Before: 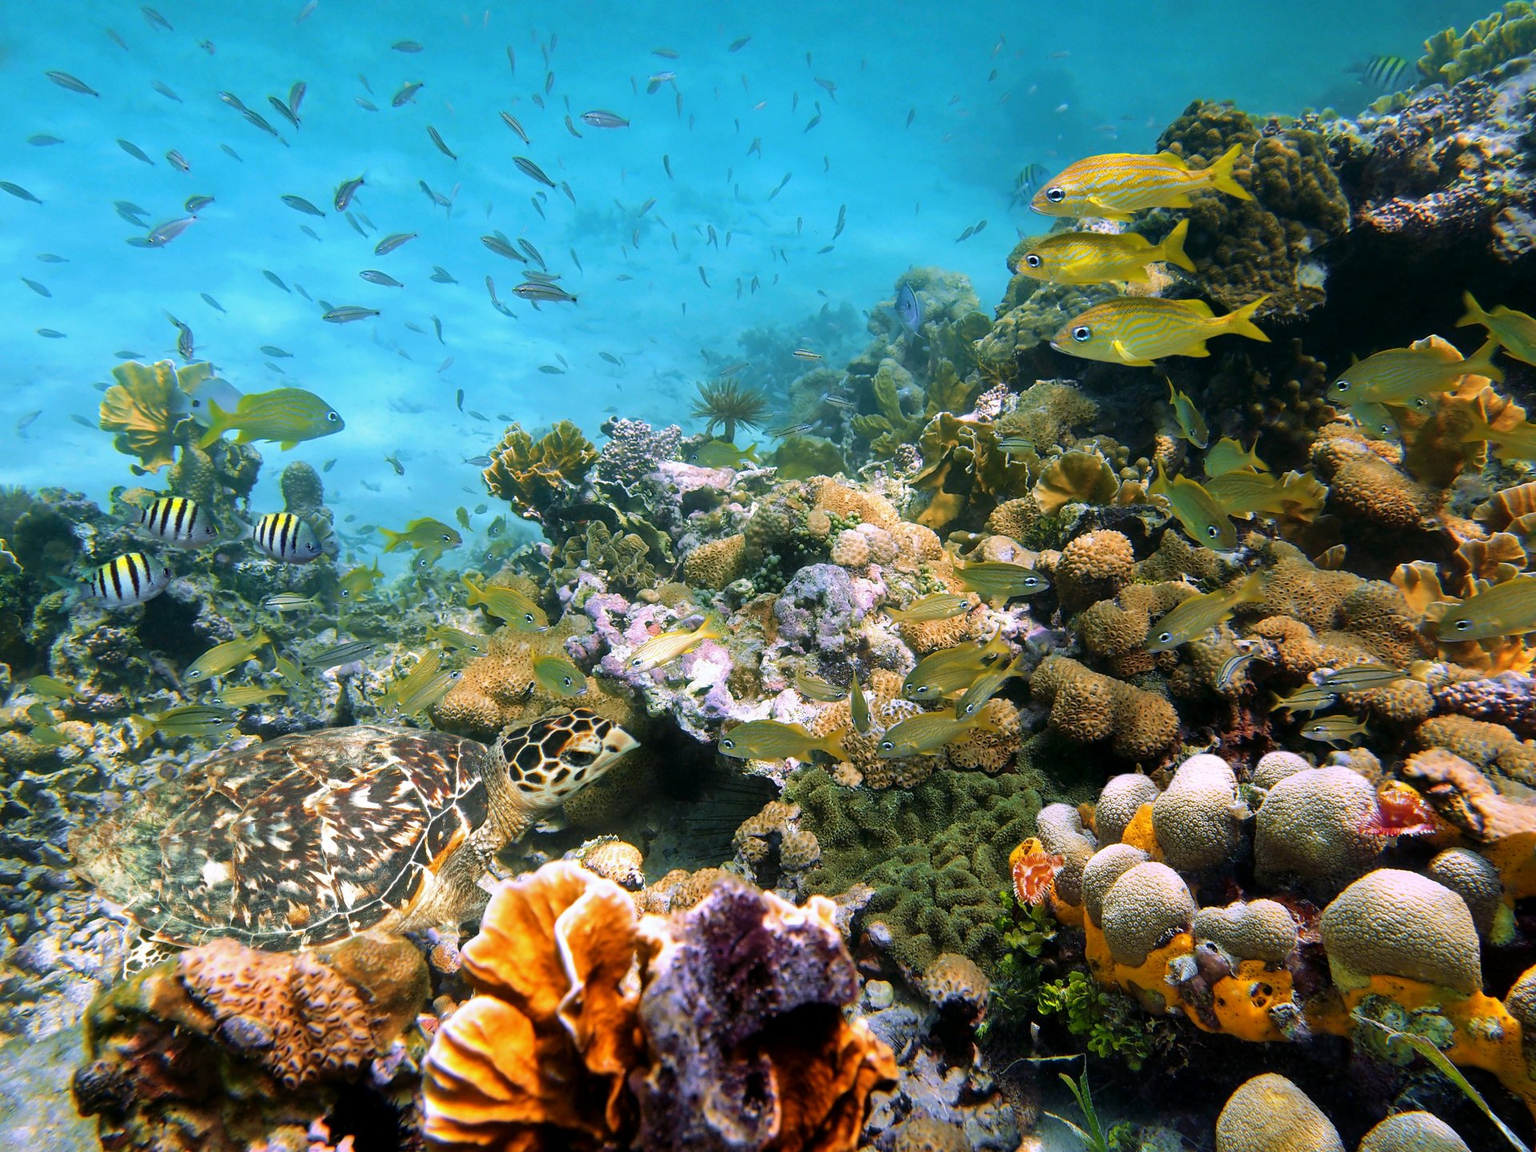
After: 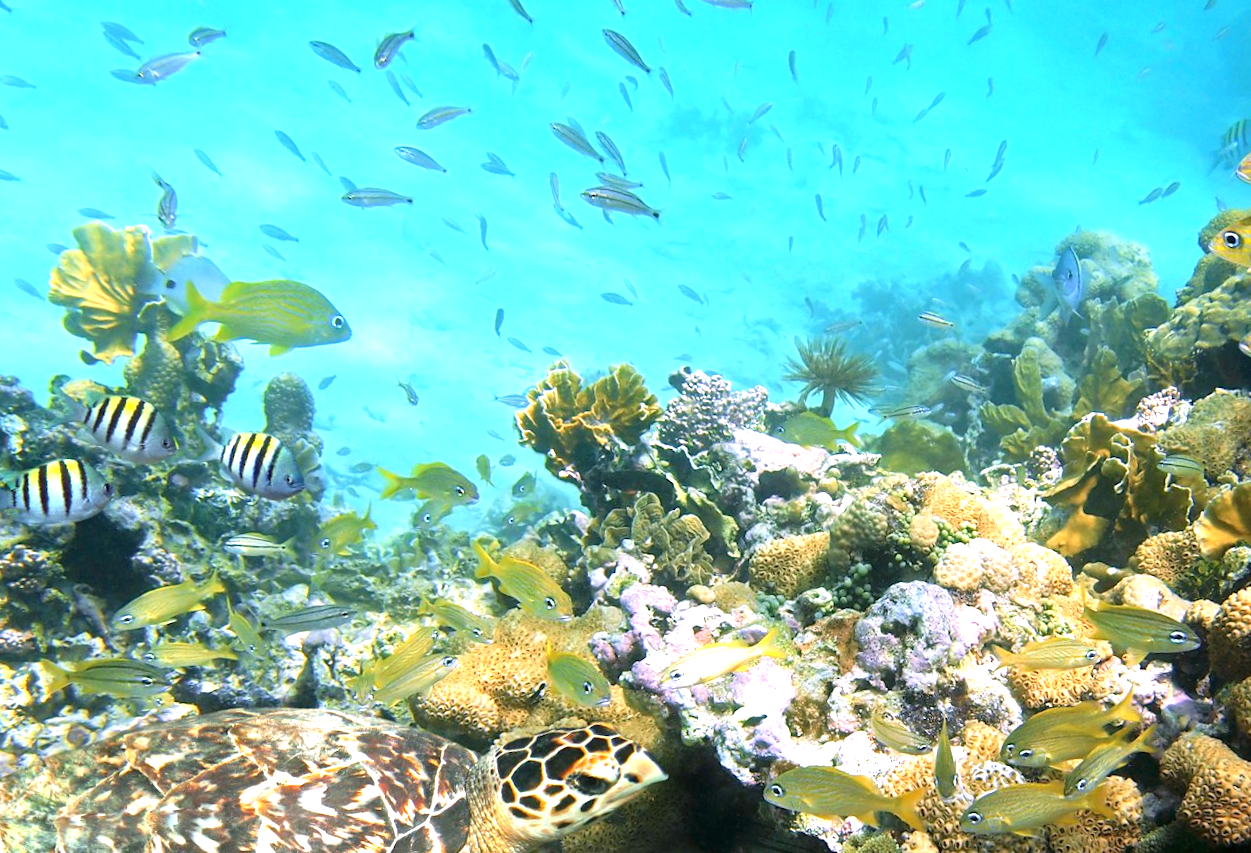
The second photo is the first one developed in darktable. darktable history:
exposure: black level correction 0, exposure 1 EV, compensate exposure bias true, compensate highlight preservation false
crop and rotate: angle -4.99°, left 2.122%, top 6.945%, right 27.566%, bottom 30.519%
rotate and perspective: rotation 2.27°, automatic cropping off
